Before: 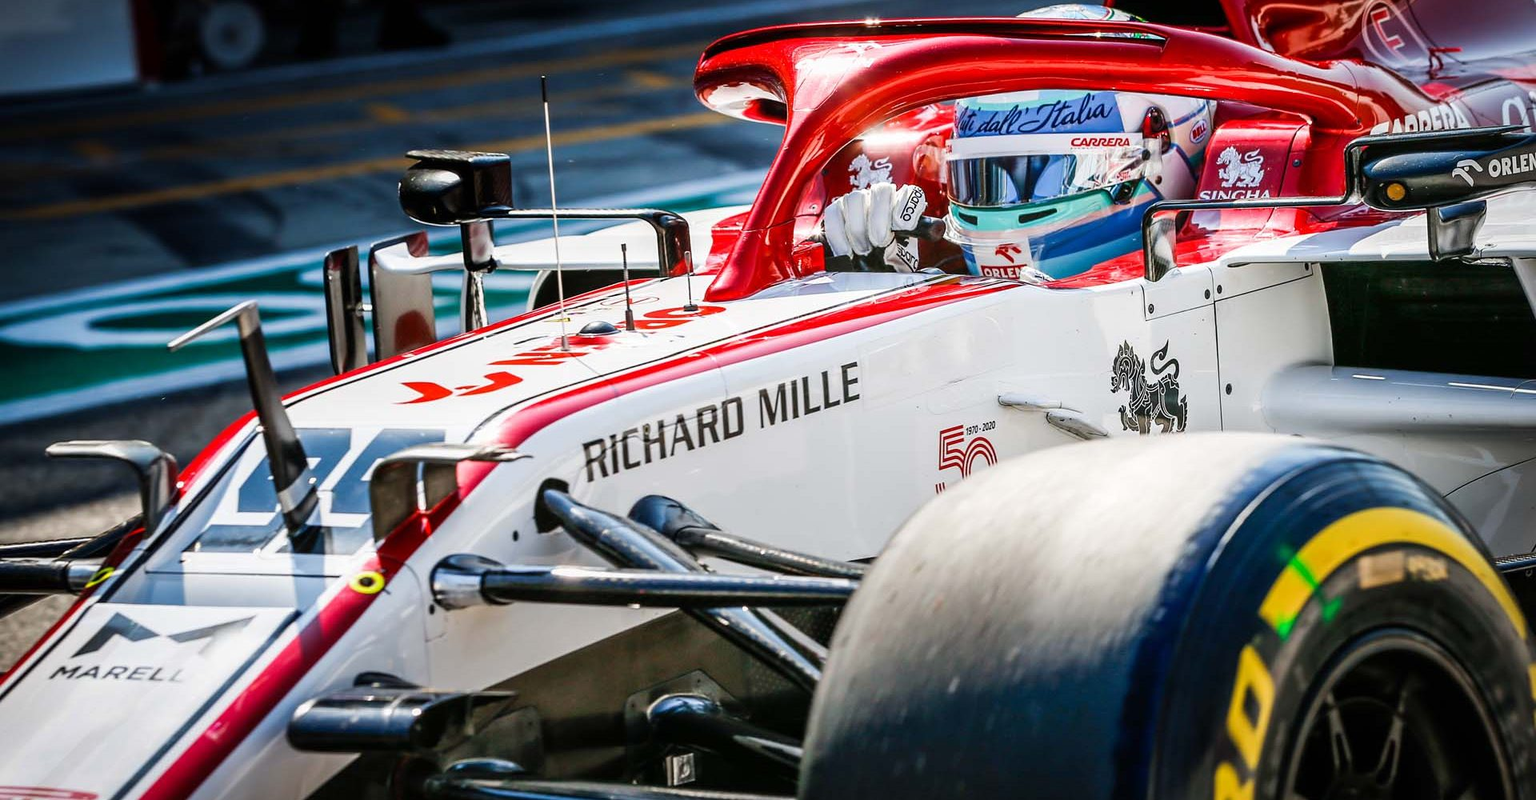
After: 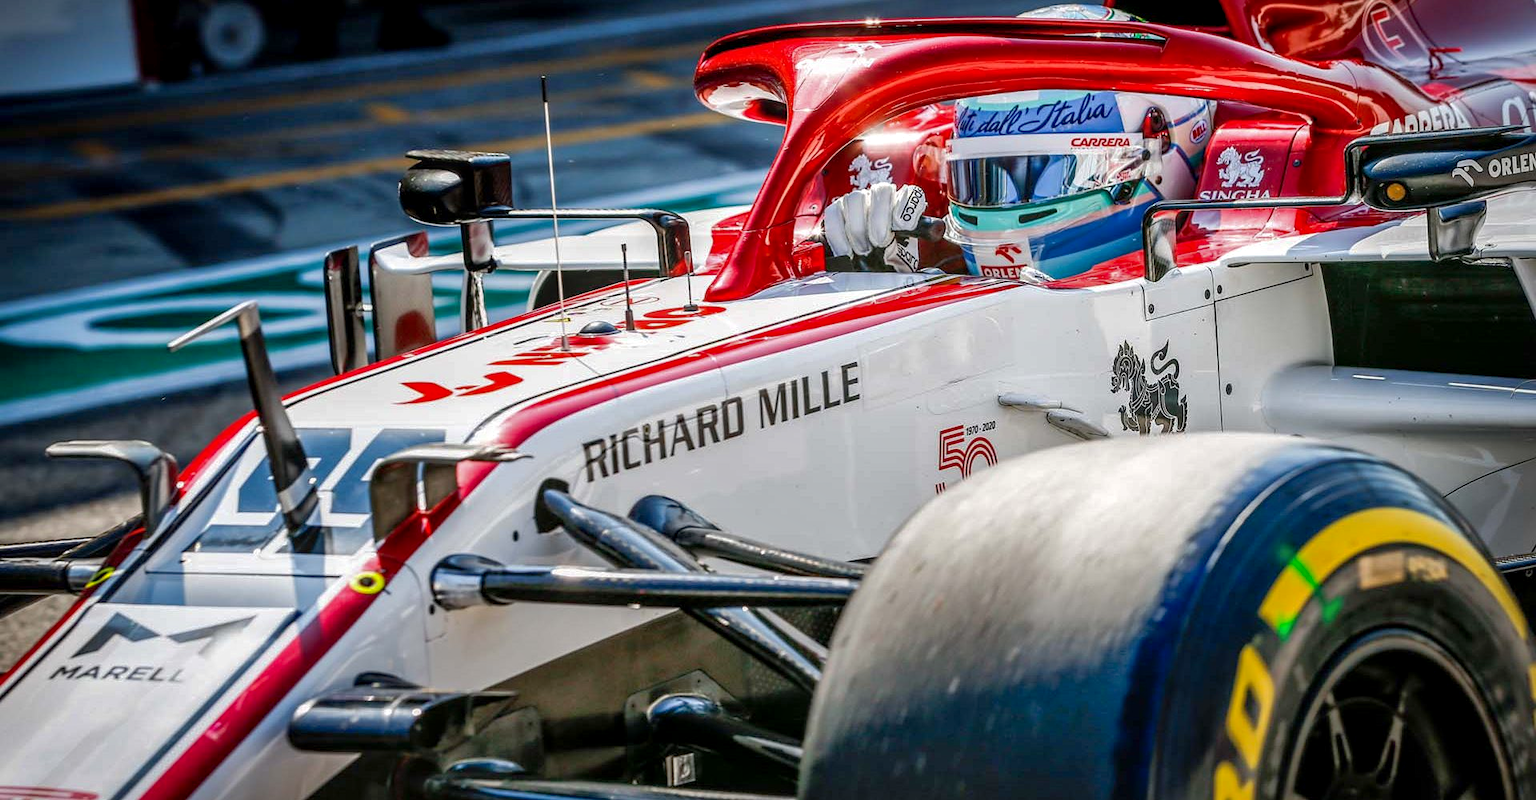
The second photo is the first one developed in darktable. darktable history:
local contrast: on, module defaults
shadows and highlights: on, module defaults
contrast brightness saturation: contrast 0.03, brightness -0.04
